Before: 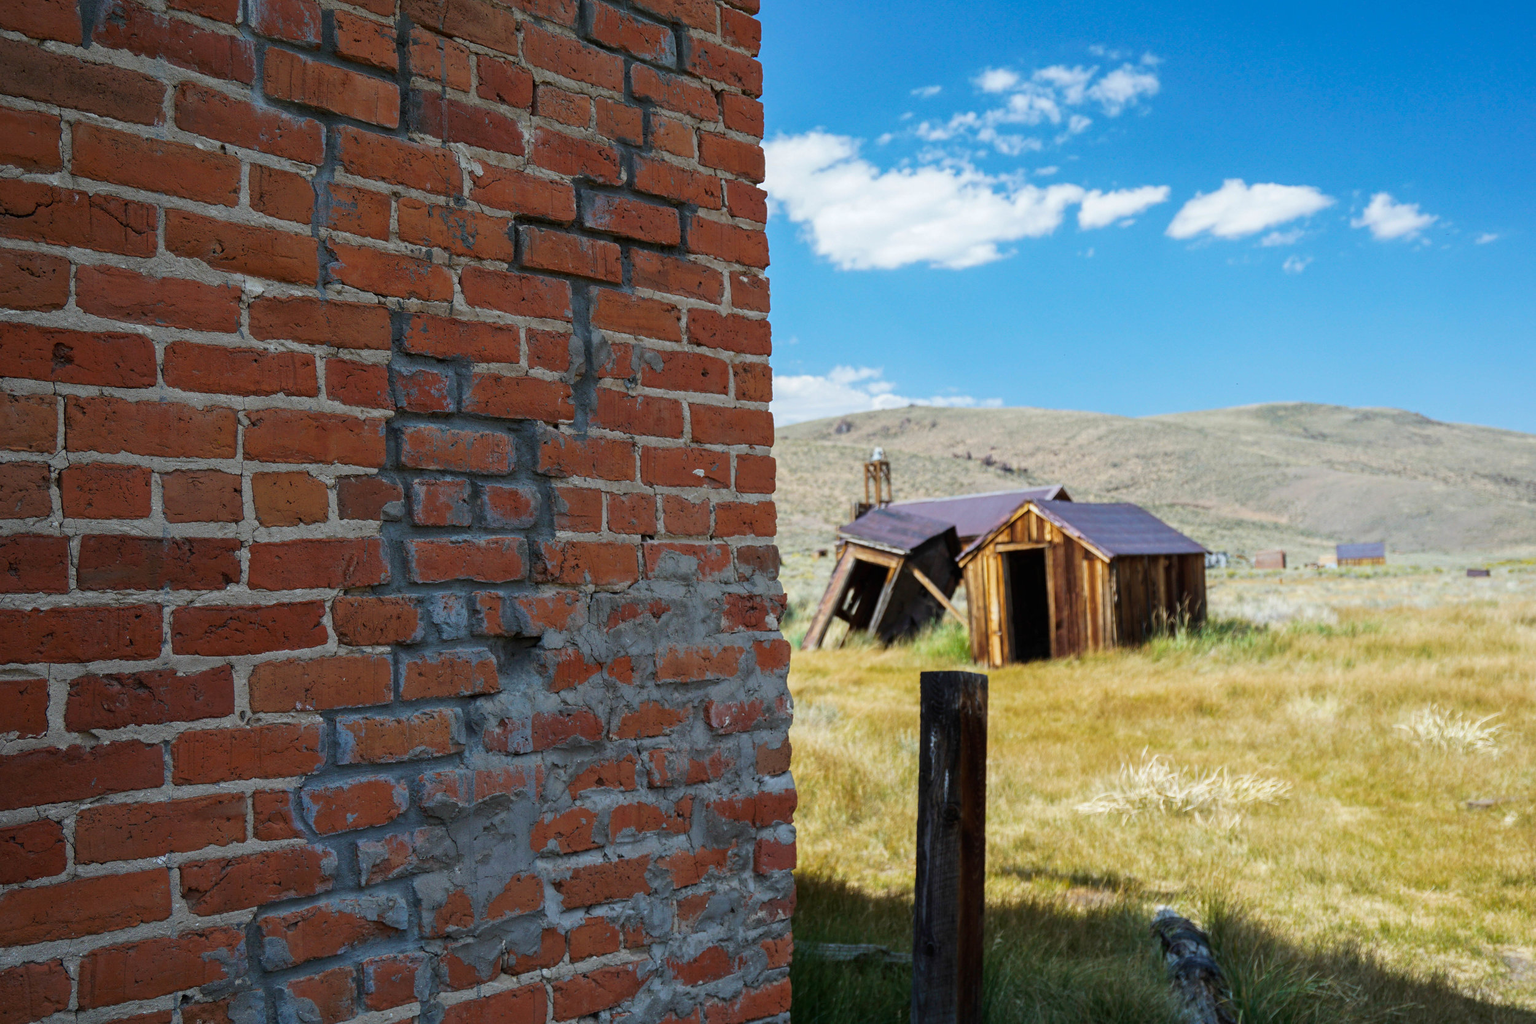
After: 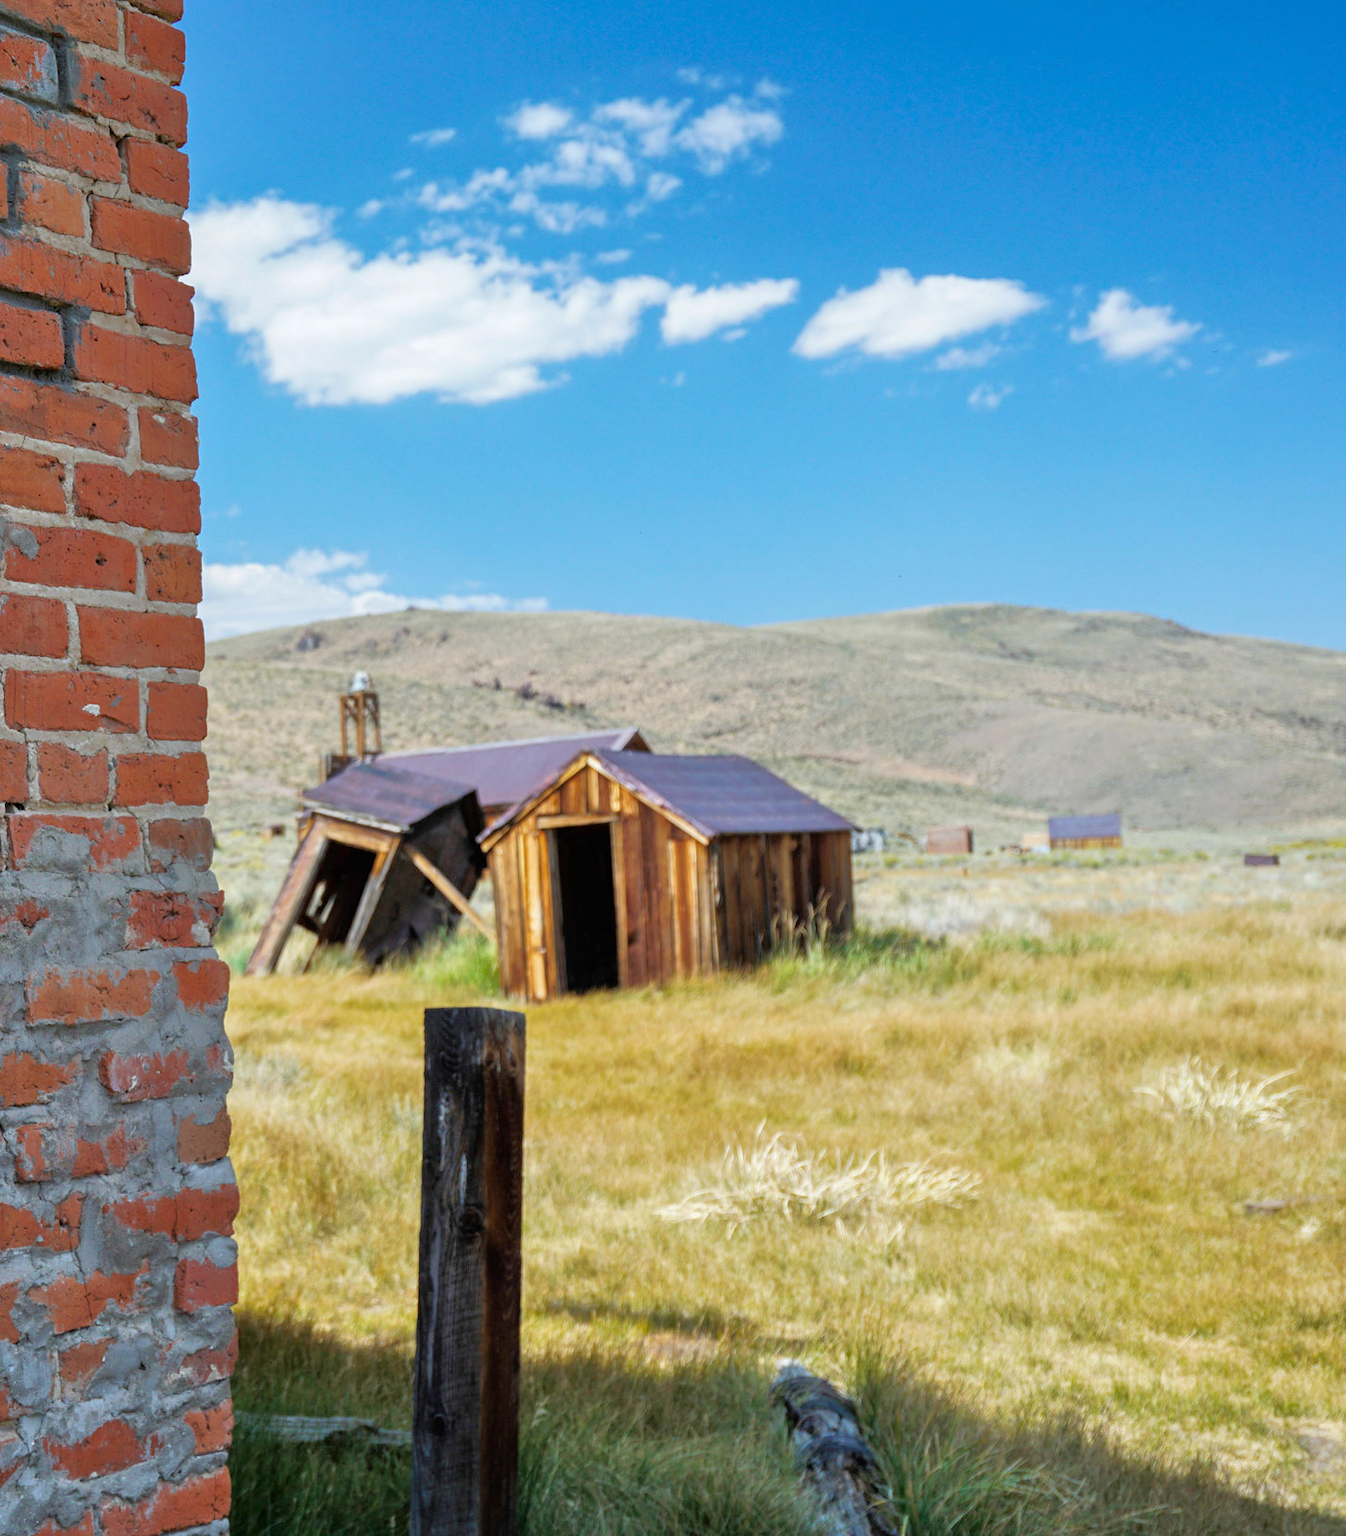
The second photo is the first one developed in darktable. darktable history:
crop: left 41.523%
tone equalizer: -7 EV 0.148 EV, -6 EV 0.598 EV, -5 EV 1.16 EV, -4 EV 1.3 EV, -3 EV 1.16 EV, -2 EV 0.6 EV, -1 EV 0.15 EV
